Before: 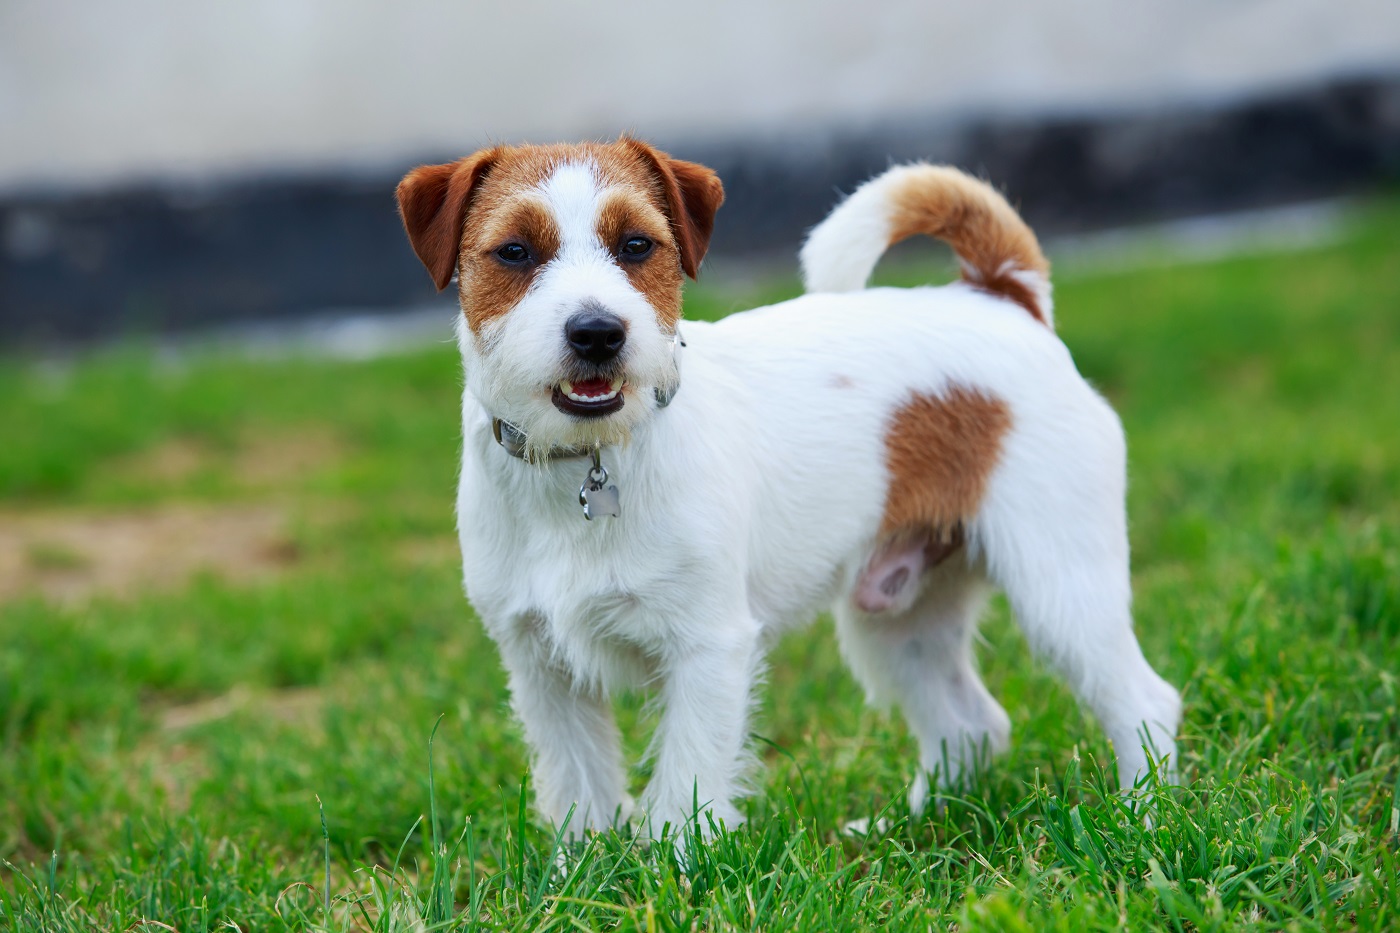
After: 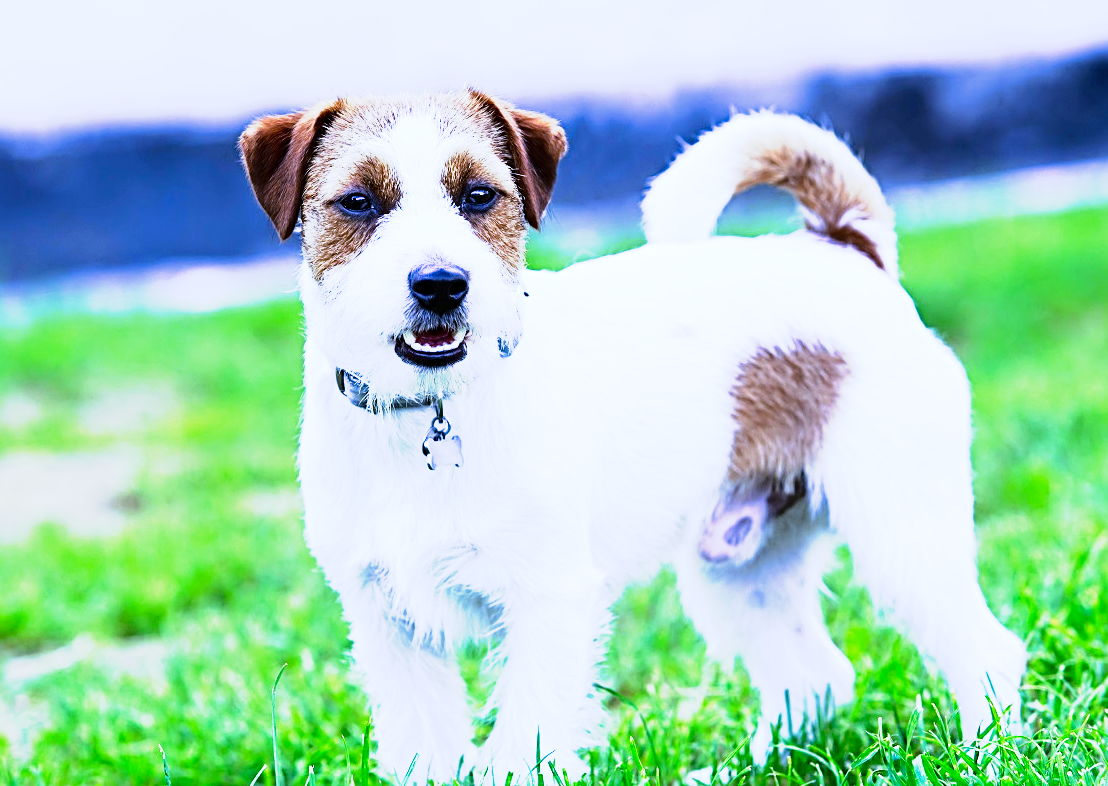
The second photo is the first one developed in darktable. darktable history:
white balance: red 0.766, blue 1.537
tone curve: curves: ch0 [(0, 0) (0.003, 0.005) (0.011, 0.018) (0.025, 0.041) (0.044, 0.072) (0.069, 0.113) (0.1, 0.163) (0.136, 0.221) (0.177, 0.289) (0.224, 0.366) (0.277, 0.452) (0.335, 0.546) (0.399, 0.65) (0.468, 0.763) (0.543, 0.885) (0.623, 0.93) (0.709, 0.946) (0.801, 0.963) (0.898, 0.981) (1, 1)], preserve colors none
crop: left 11.225%, top 5.381%, right 9.565%, bottom 10.314%
sharpen: radius 4
rgb curve: curves: ch0 [(0, 0) (0.136, 0.078) (0.262, 0.245) (0.414, 0.42) (1, 1)], compensate middle gray true, preserve colors basic power
